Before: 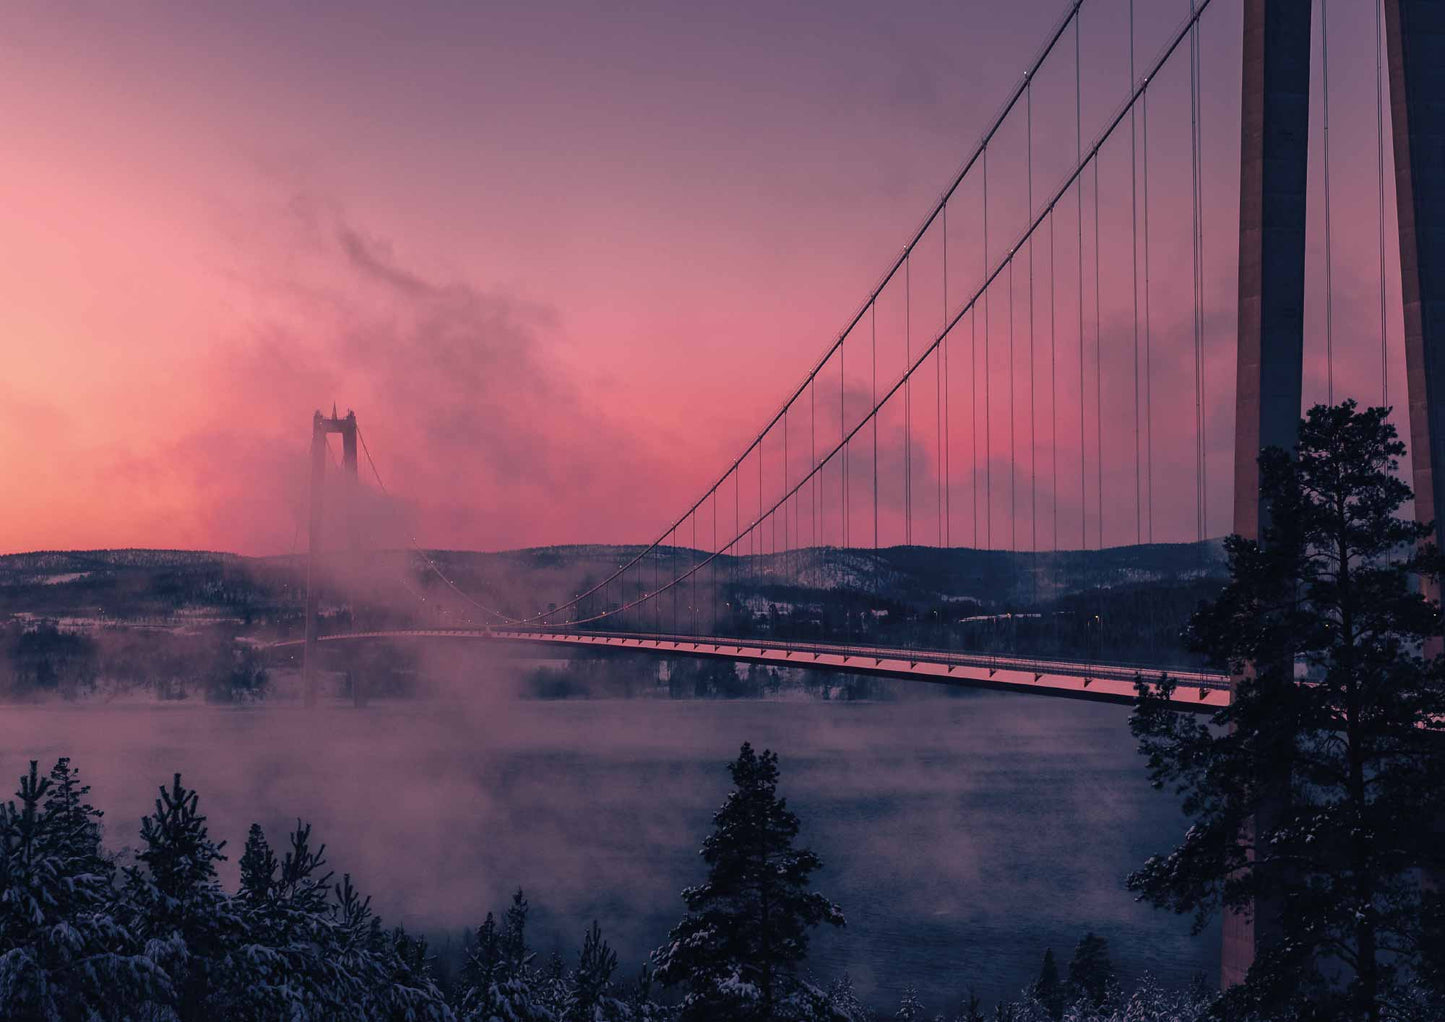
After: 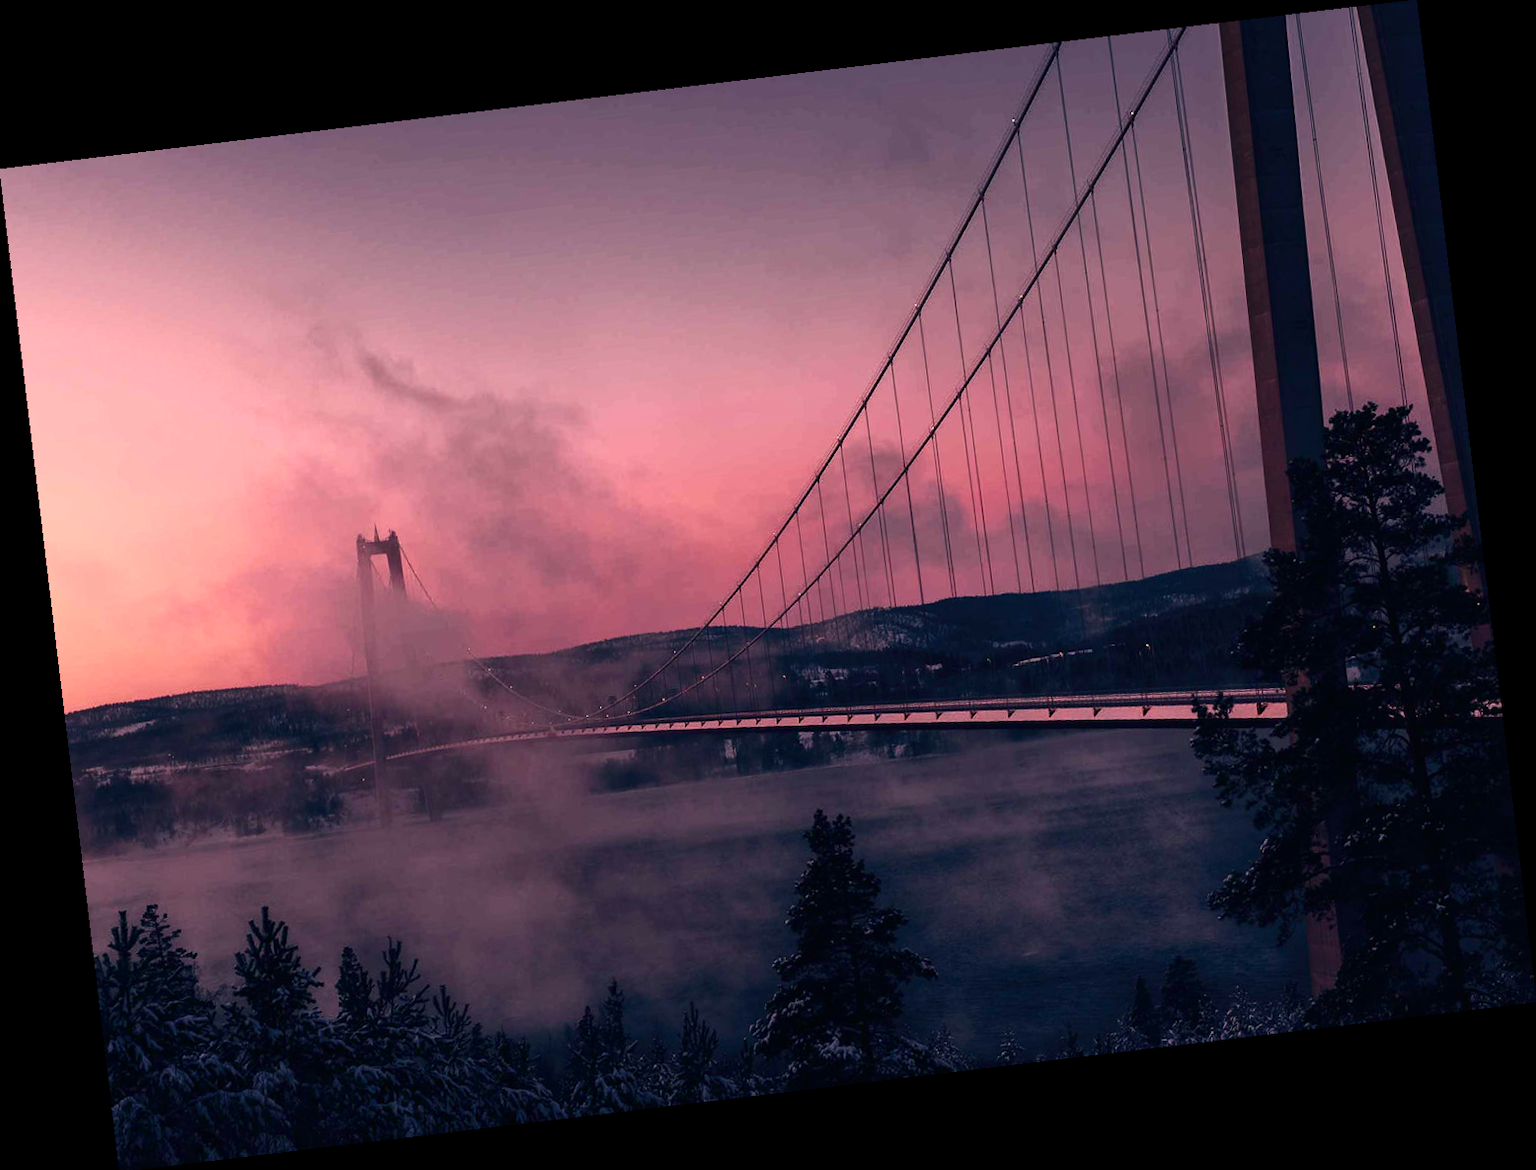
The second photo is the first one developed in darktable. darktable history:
contrast brightness saturation: contrast 0.28
rotate and perspective: rotation -6.83°, automatic cropping off
